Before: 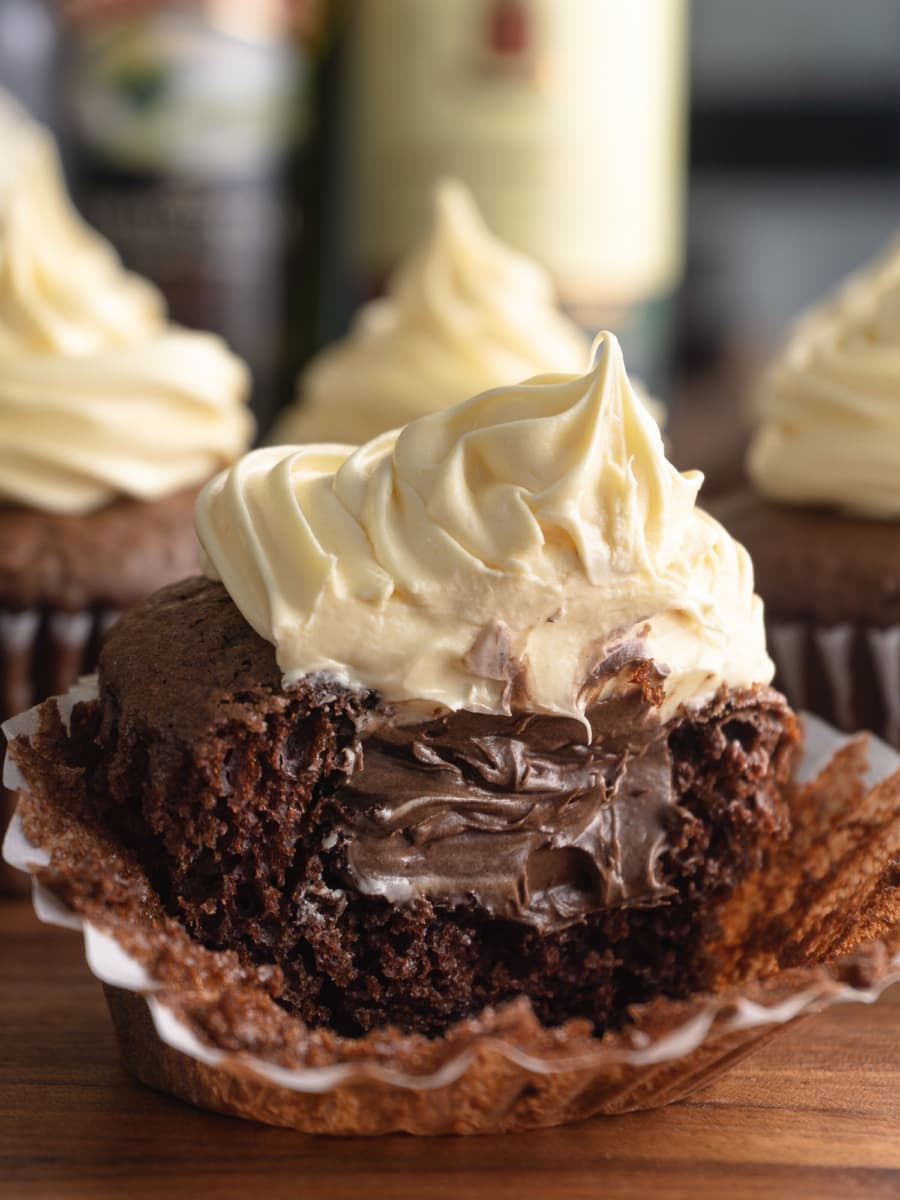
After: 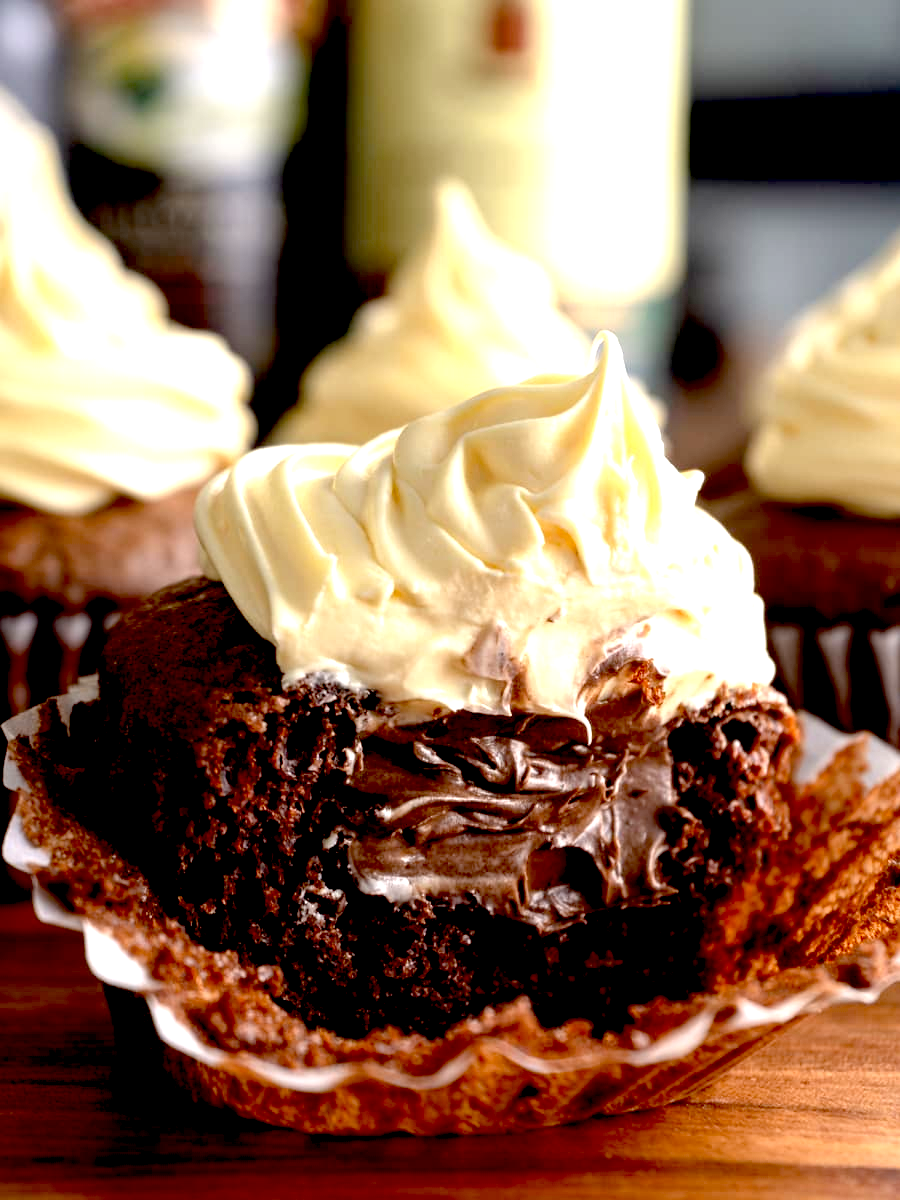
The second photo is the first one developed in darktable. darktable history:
exposure: black level correction 0.036, exposure 0.904 EV, compensate highlight preservation false
